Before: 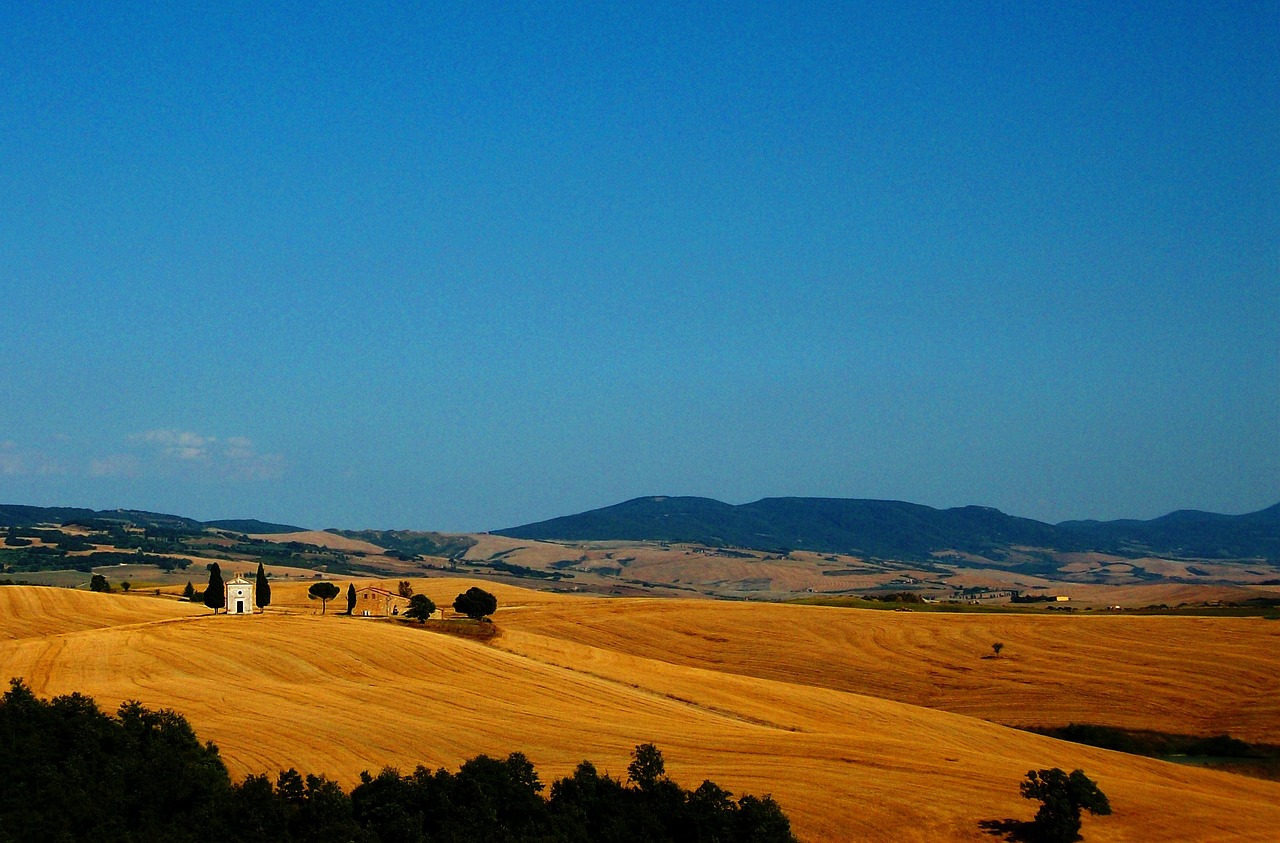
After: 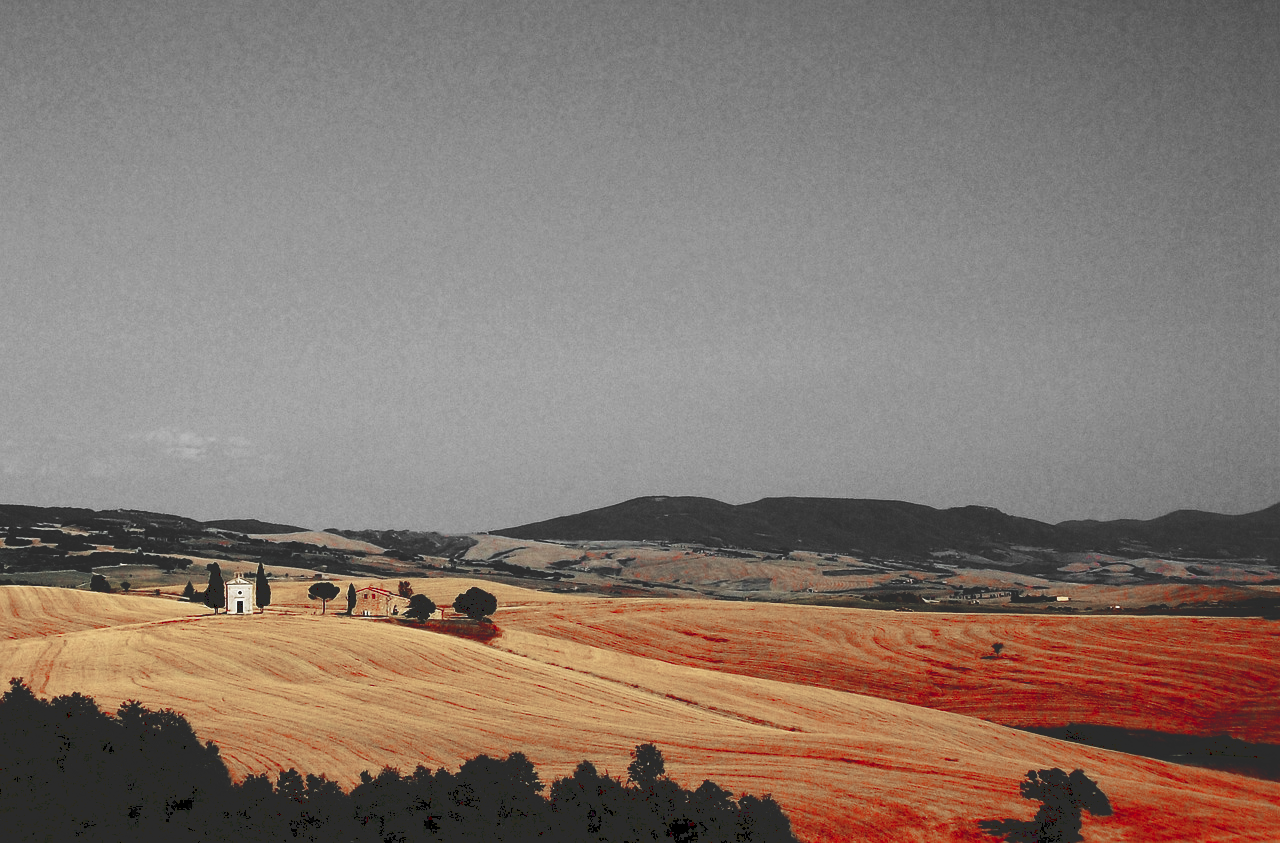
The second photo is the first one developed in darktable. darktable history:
color zones: curves: ch1 [(0, 0.831) (0.08, 0.771) (0.157, 0.268) (0.241, 0.207) (0.562, -0.005) (0.714, -0.013) (0.876, 0.01) (1, 0.831)]
tone curve: curves: ch0 [(0, 0) (0.003, 0.17) (0.011, 0.17) (0.025, 0.17) (0.044, 0.168) (0.069, 0.167) (0.1, 0.173) (0.136, 0.181) (0.177, 0.199) (0.224, 0.226) (0.277, 0.271) (0.335, 0.333) (0.399, 0.419) (0.468, 0.52) (0.543, 0.621) (0.623, 0.716) (0.709, 0.795) (0.801, 0.867) (0.898, 0.914) (1, 1)], preserve colors none
